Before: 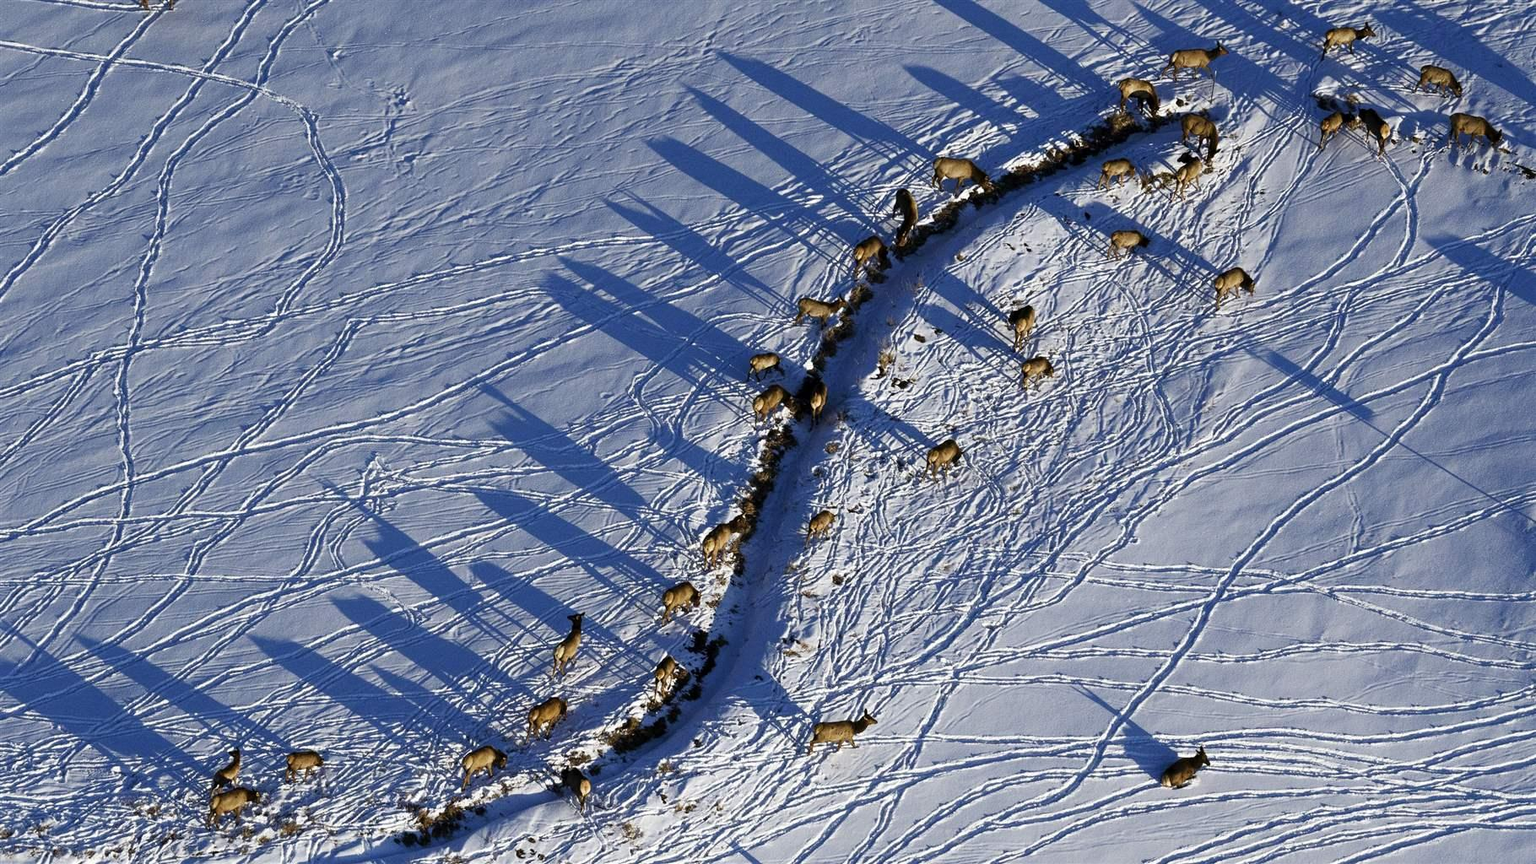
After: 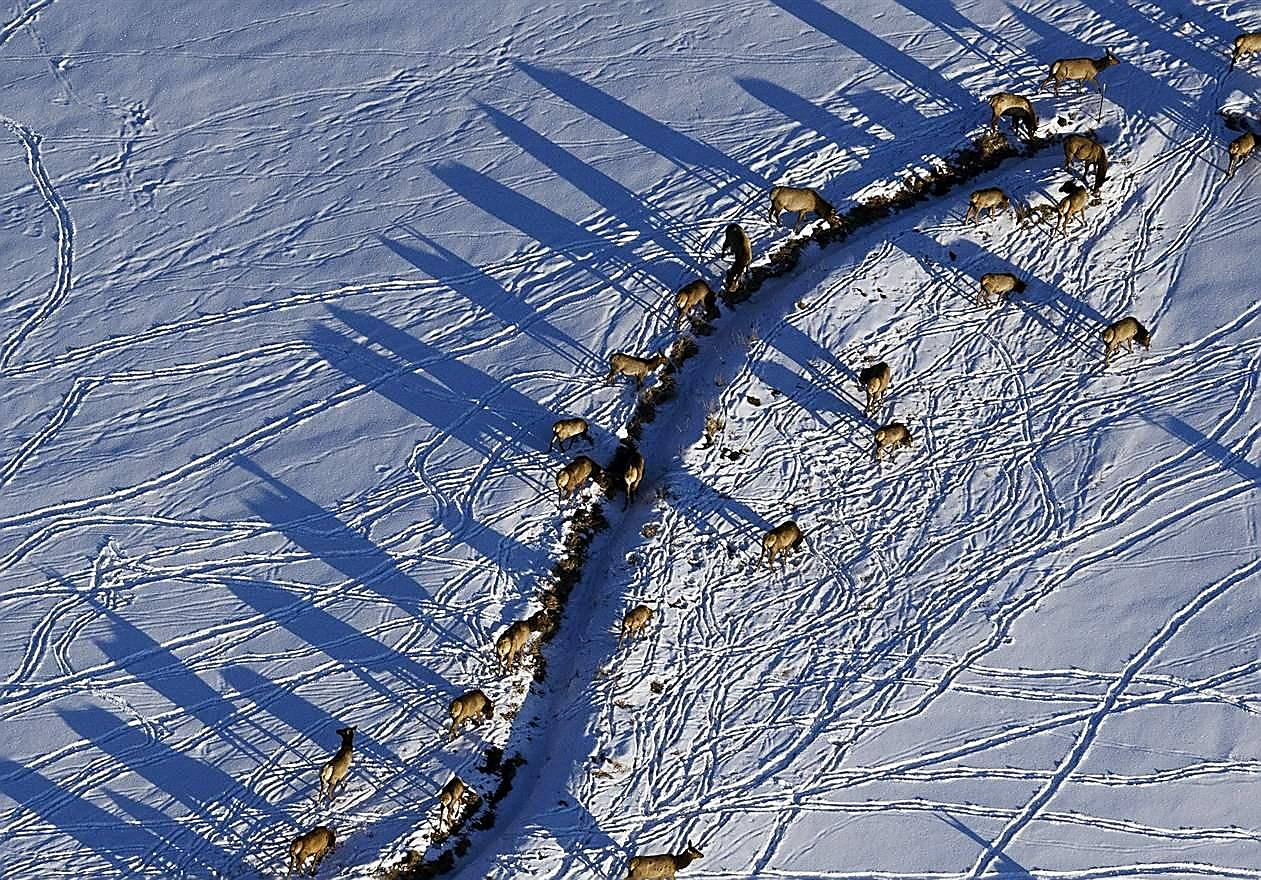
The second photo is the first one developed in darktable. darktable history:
sharpen: radius 1.4, amount 1.25, threshold 0.7
crop: left 18.479%, right 12.2%, bottom 13.971%
